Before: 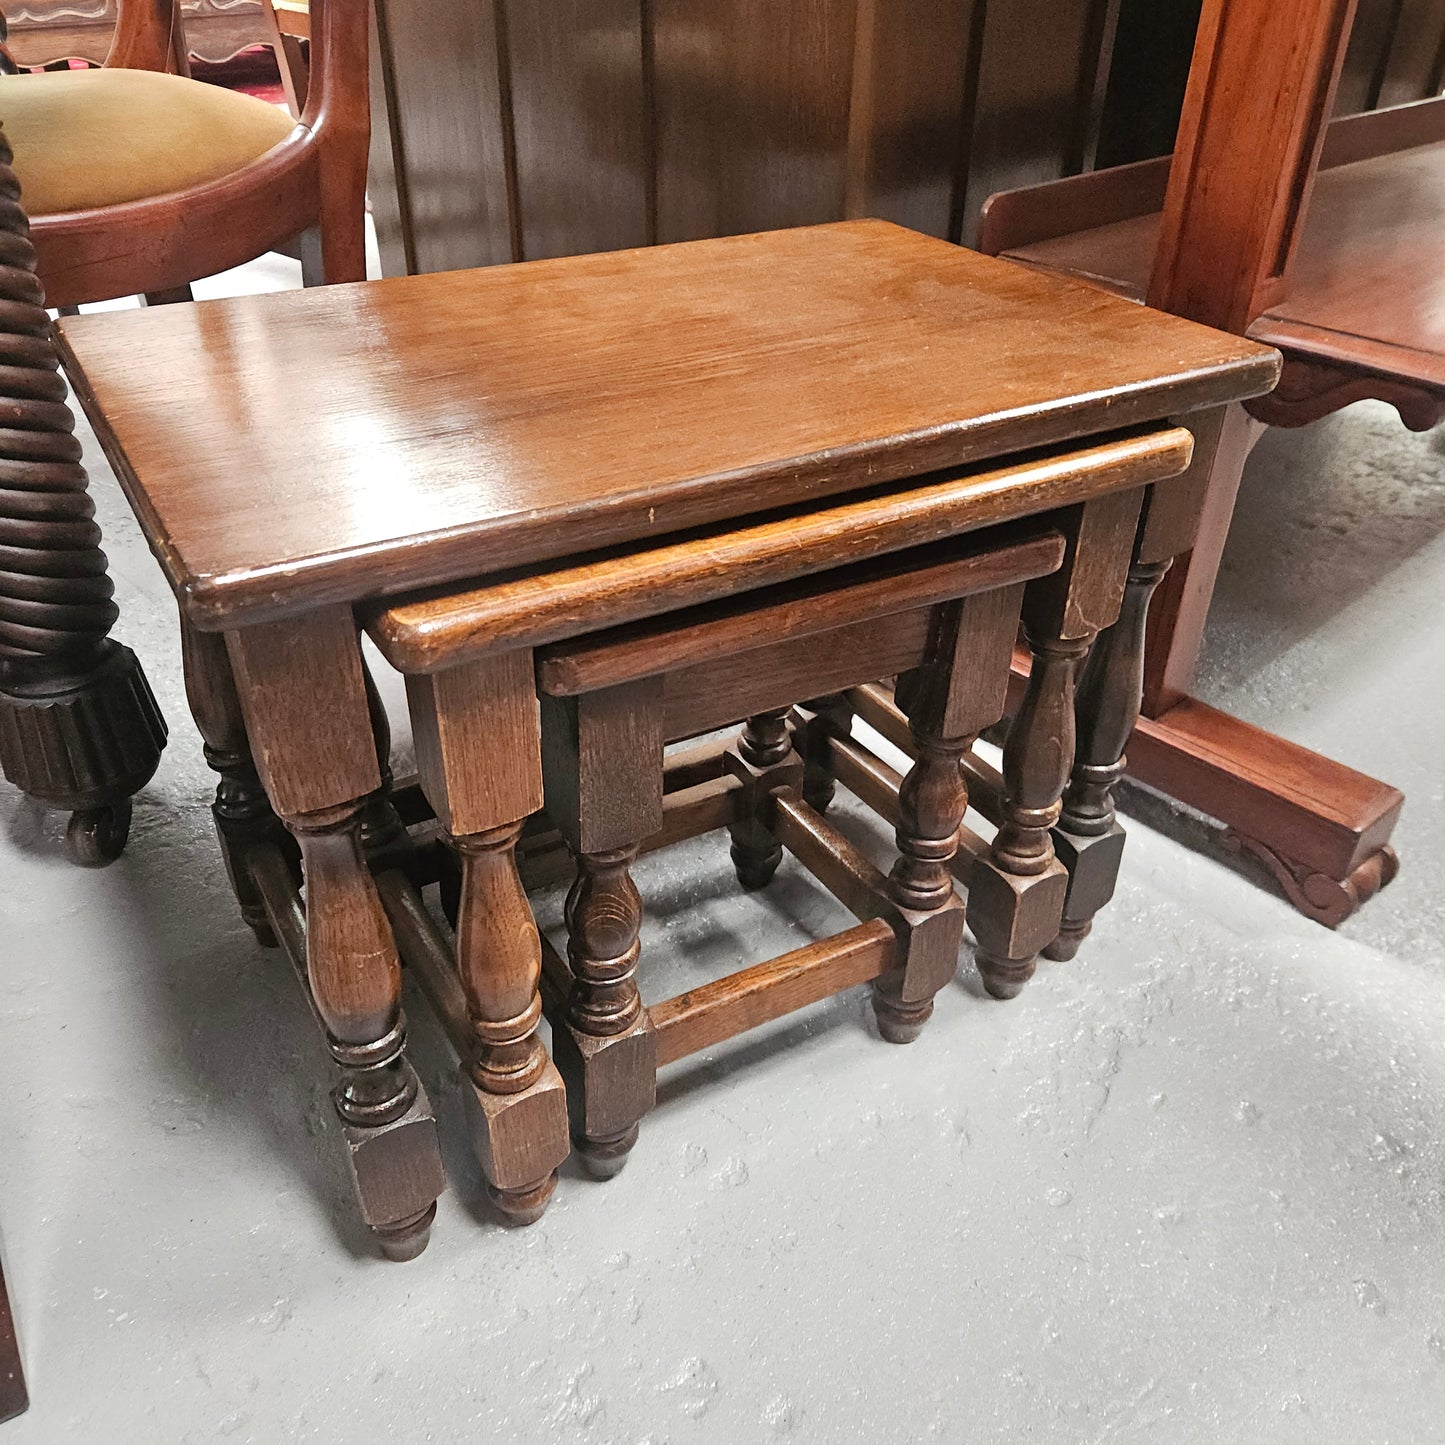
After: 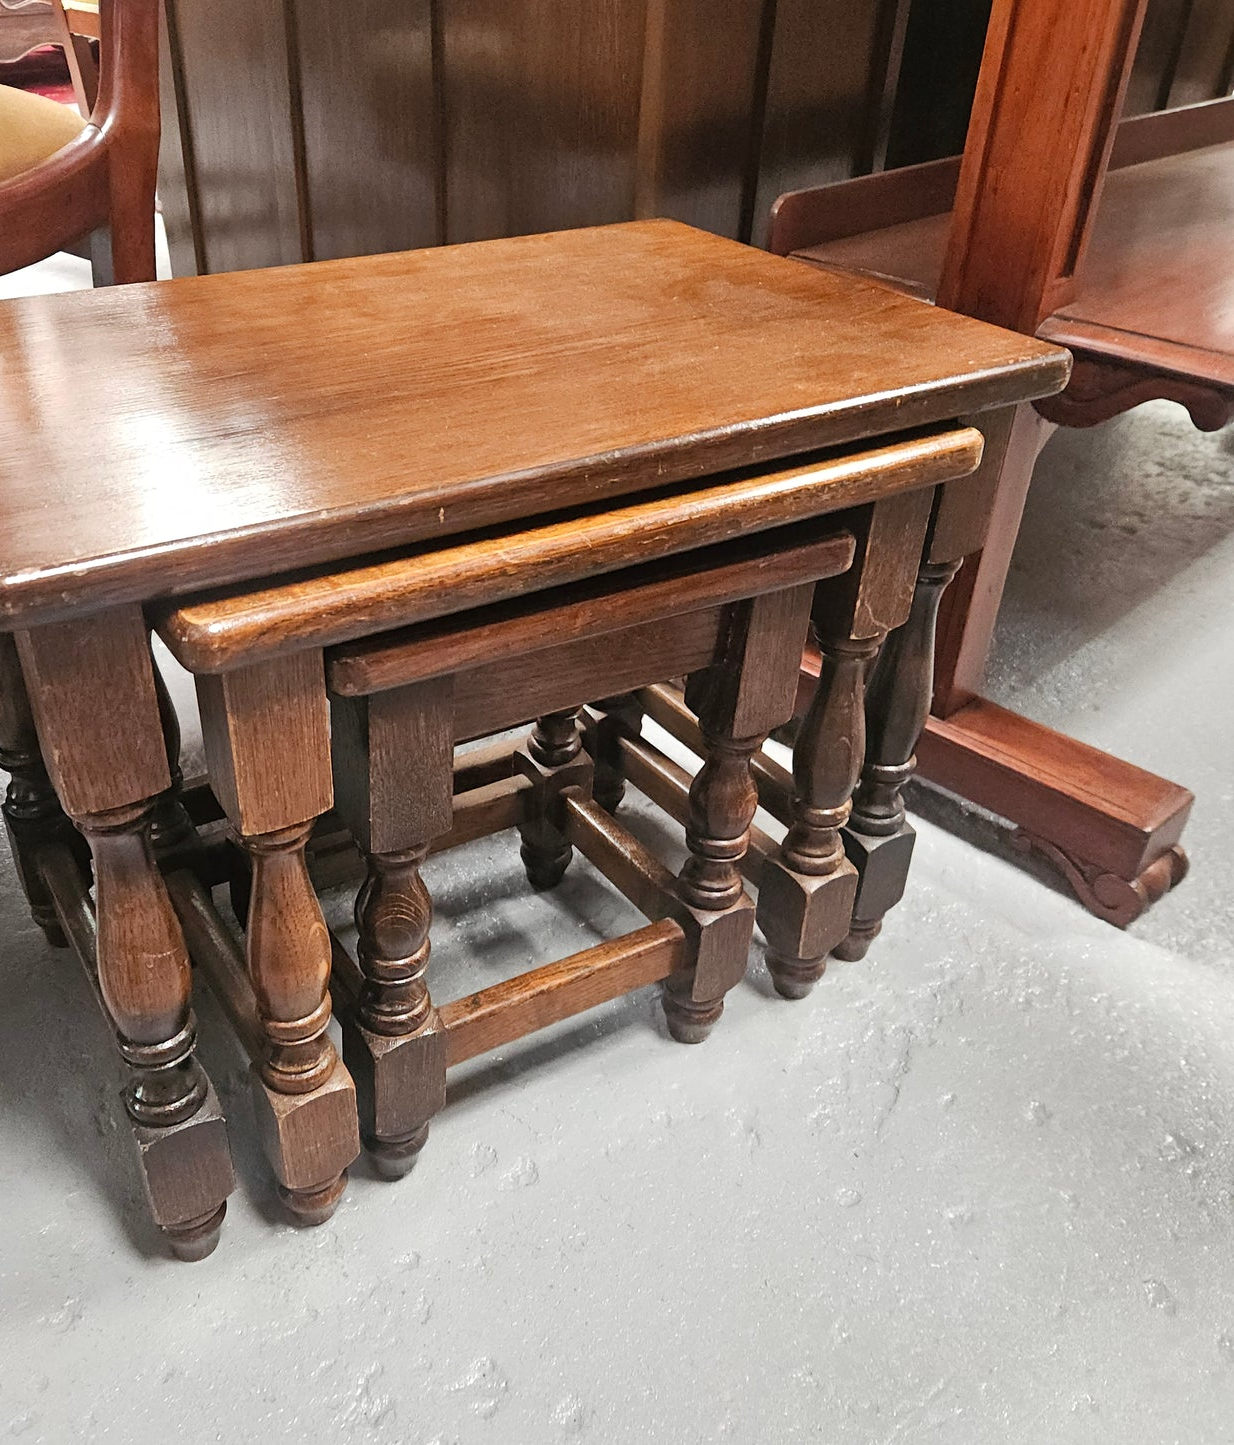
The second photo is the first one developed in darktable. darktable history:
crop and rotate: left 14.584%
tone equalizer: -8 EV -0.55 EV
